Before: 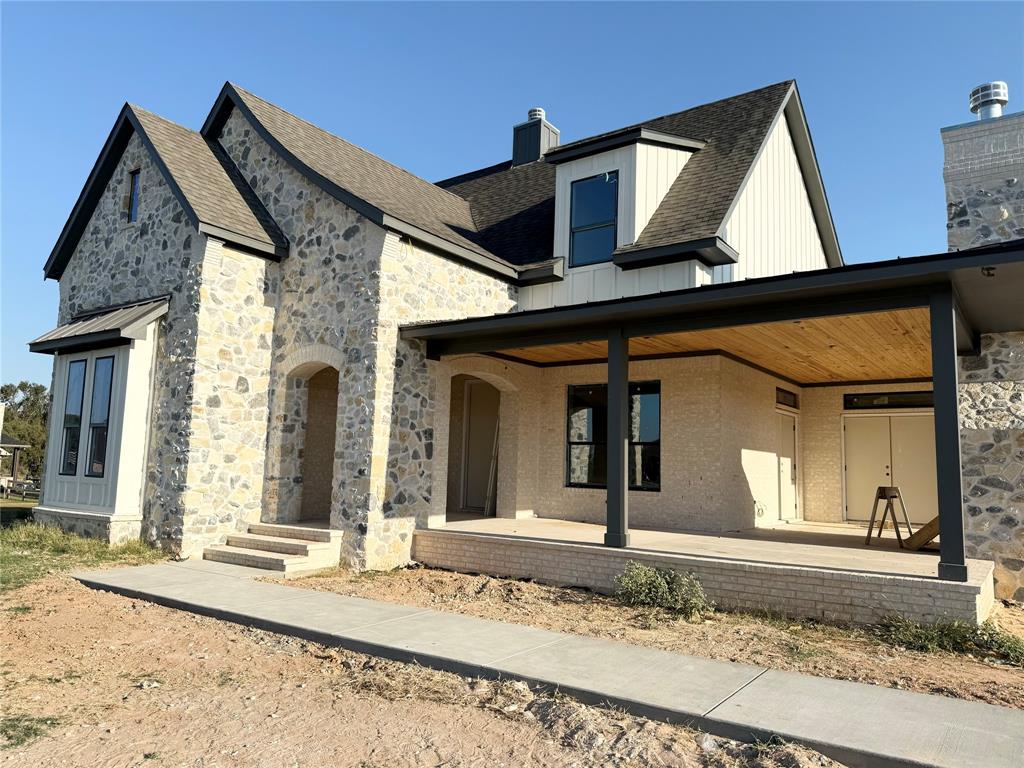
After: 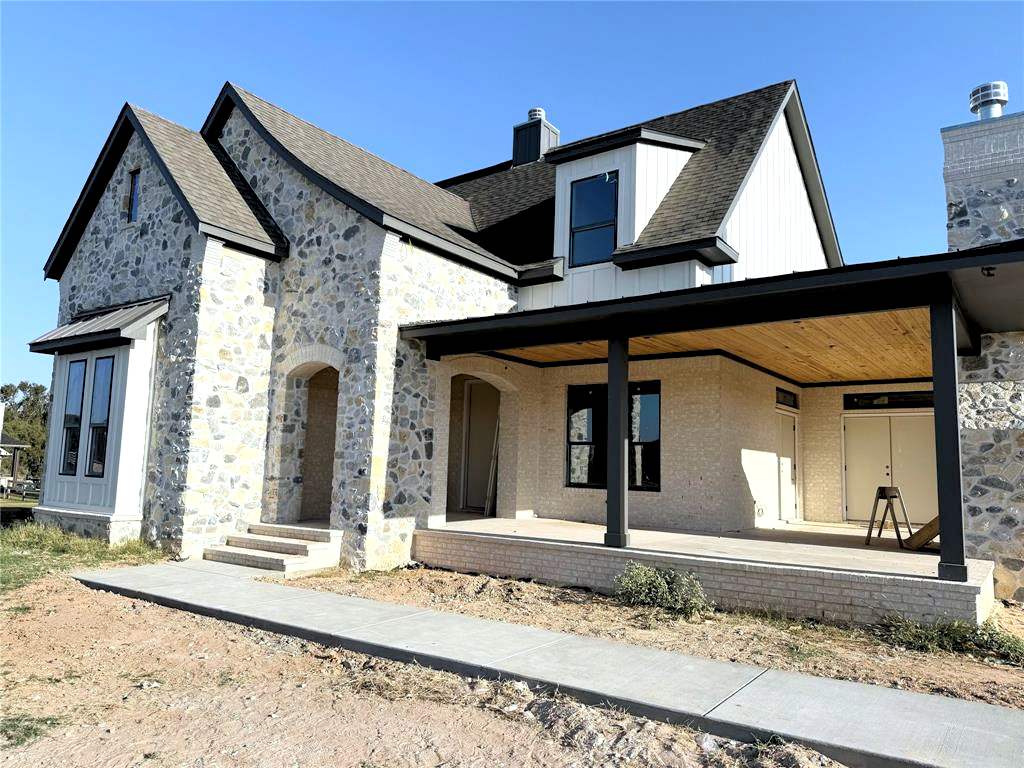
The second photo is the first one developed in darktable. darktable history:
rgb levels: levels [[0.01, 0.419, 0.839], [0, 0.5, 1], [0, 0.5, 1]]
white balance: red 0.954, blue 1.079
